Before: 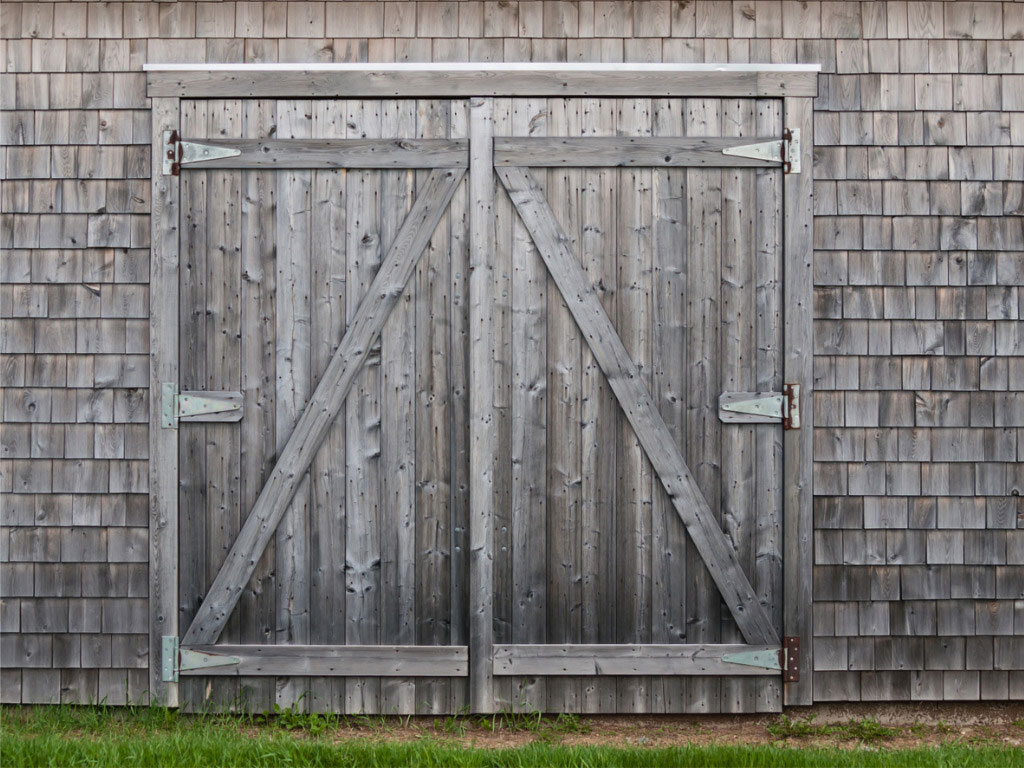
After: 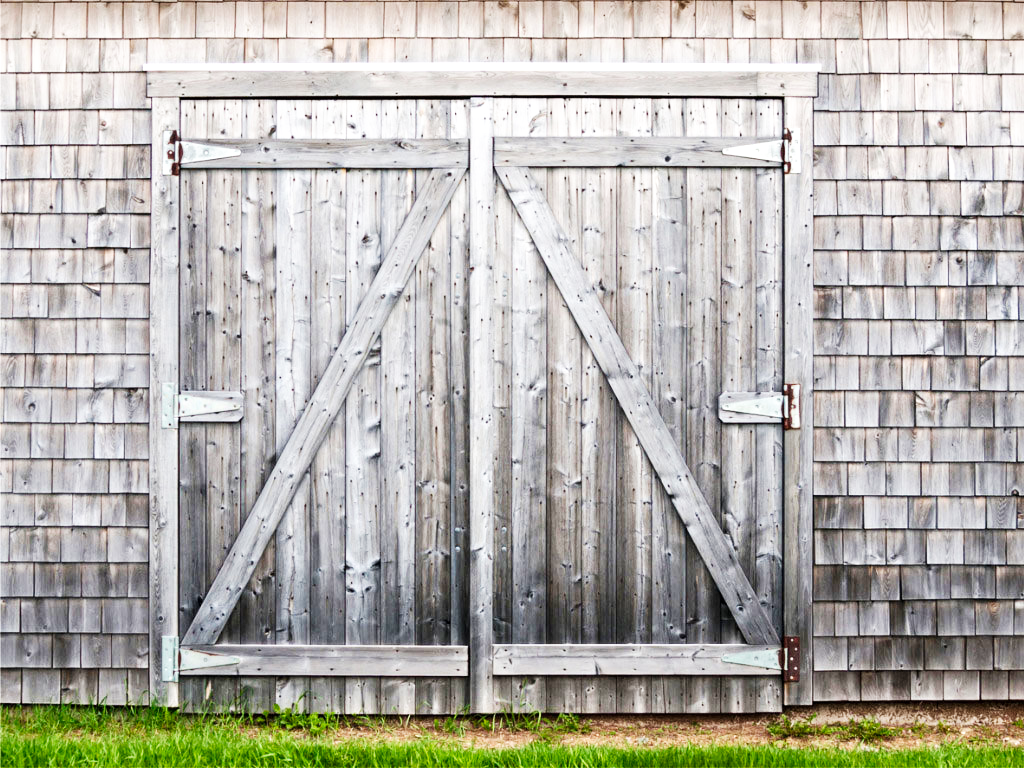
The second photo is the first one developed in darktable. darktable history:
base curve: curves: ch0 [(0, 0) (0.007, 0.004) (0.027, 0.03) (0.046, 0.07) (0.207, 0.54) (0.442, 0.872) (0.673, 0.972) (1, 1)], preserve colors none
local contrast: highlights 106%, shadows 98%, detail 119%, midtone range 0.2
